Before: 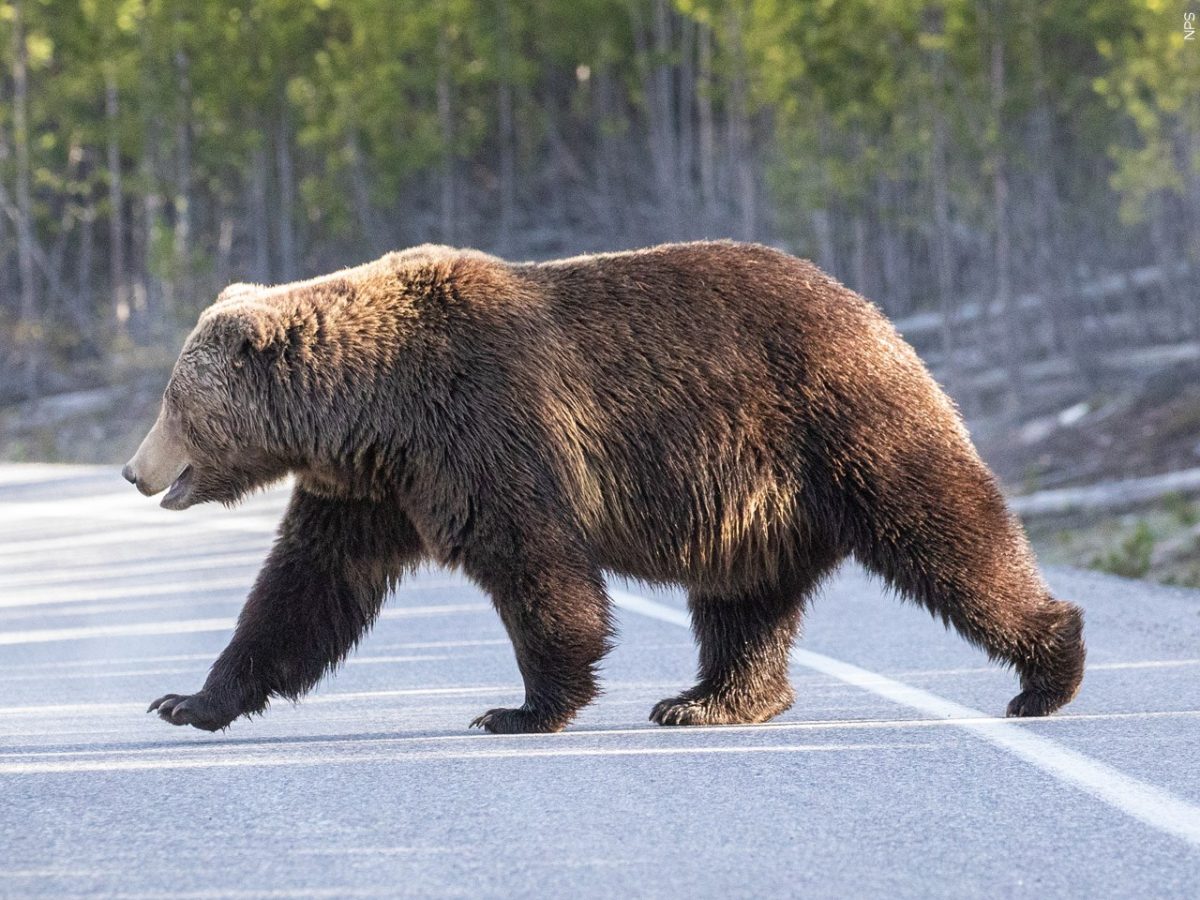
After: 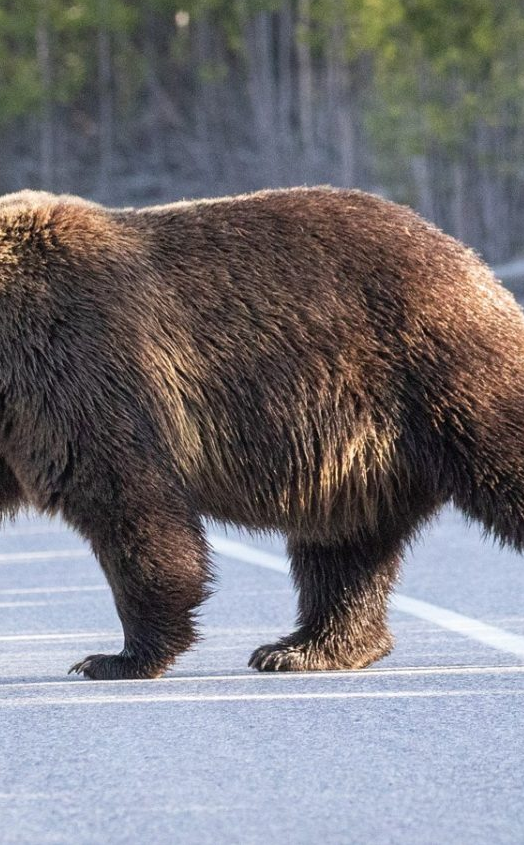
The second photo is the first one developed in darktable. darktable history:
crop: left 33.429%, top 6.069%, right 22.832%
